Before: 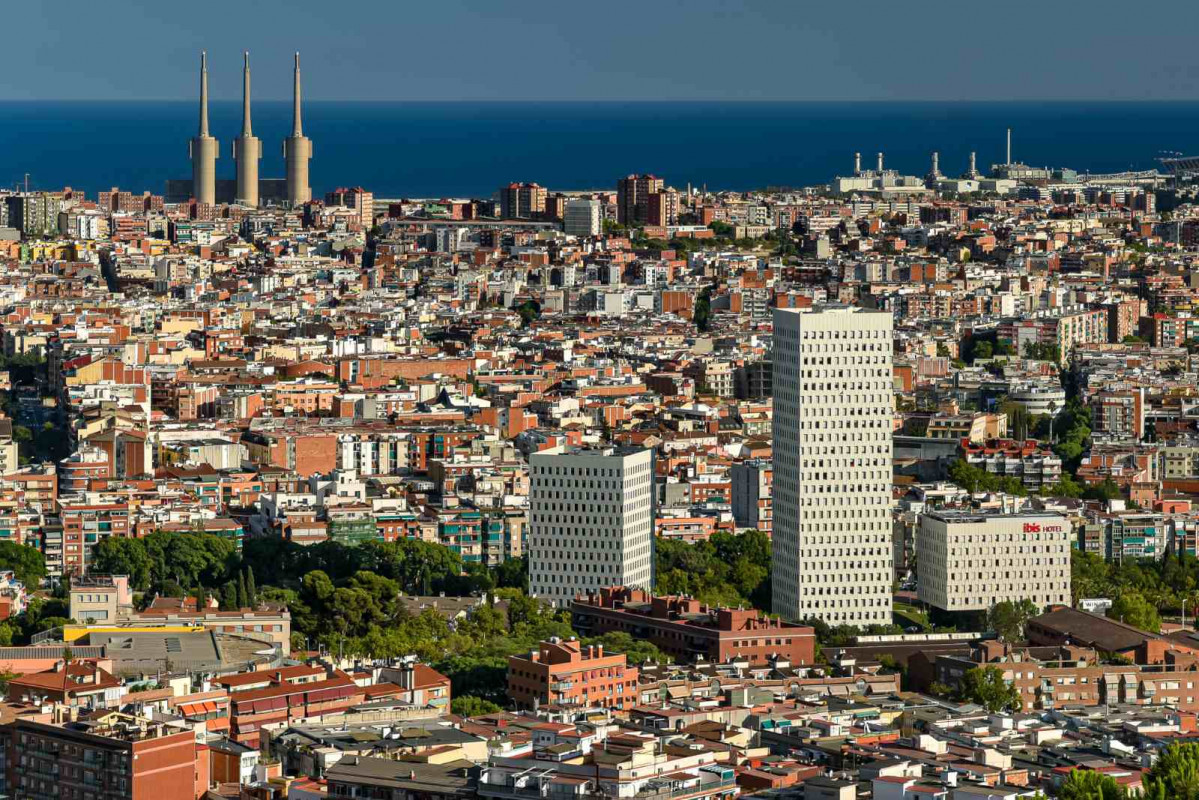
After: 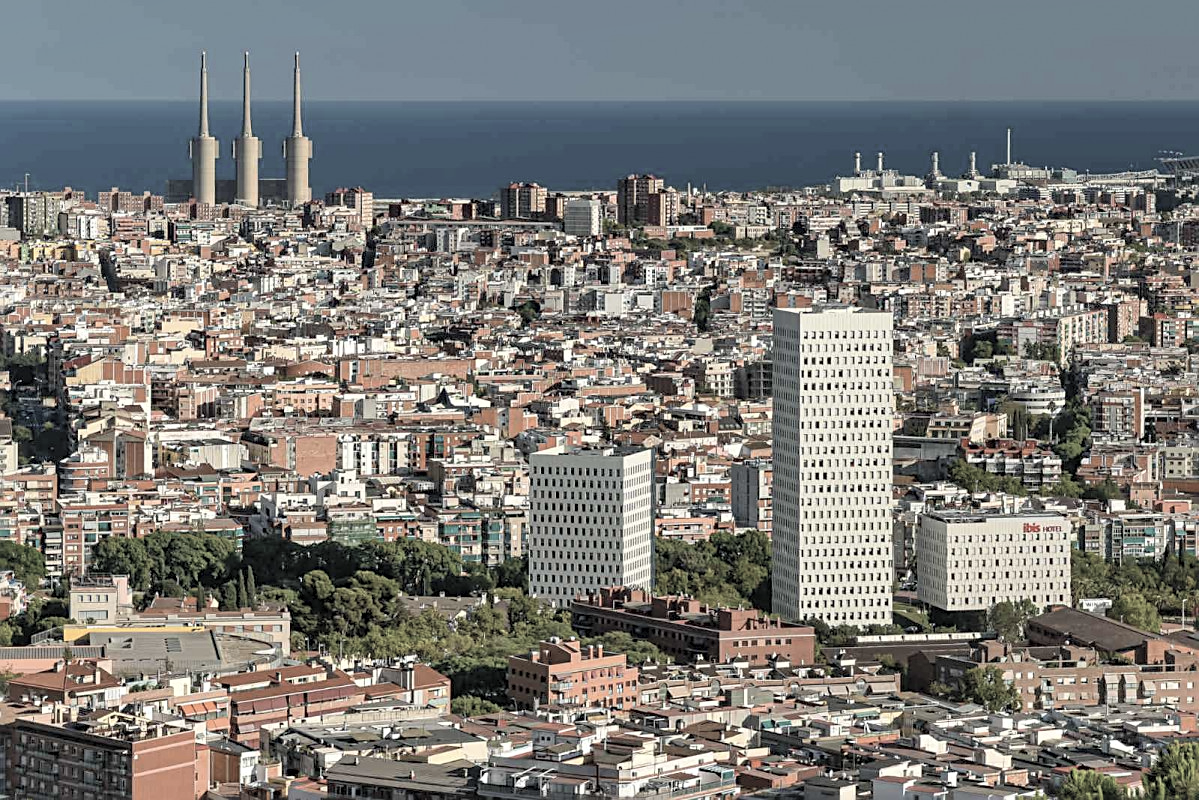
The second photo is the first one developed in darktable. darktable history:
shadows and highlights: highlights color adjustment 0%, low approximation 0.01, soften with gaussian
sharpen: on, module defaults
contrast brightness saturation: brightness 0.18, saturation -0.5
